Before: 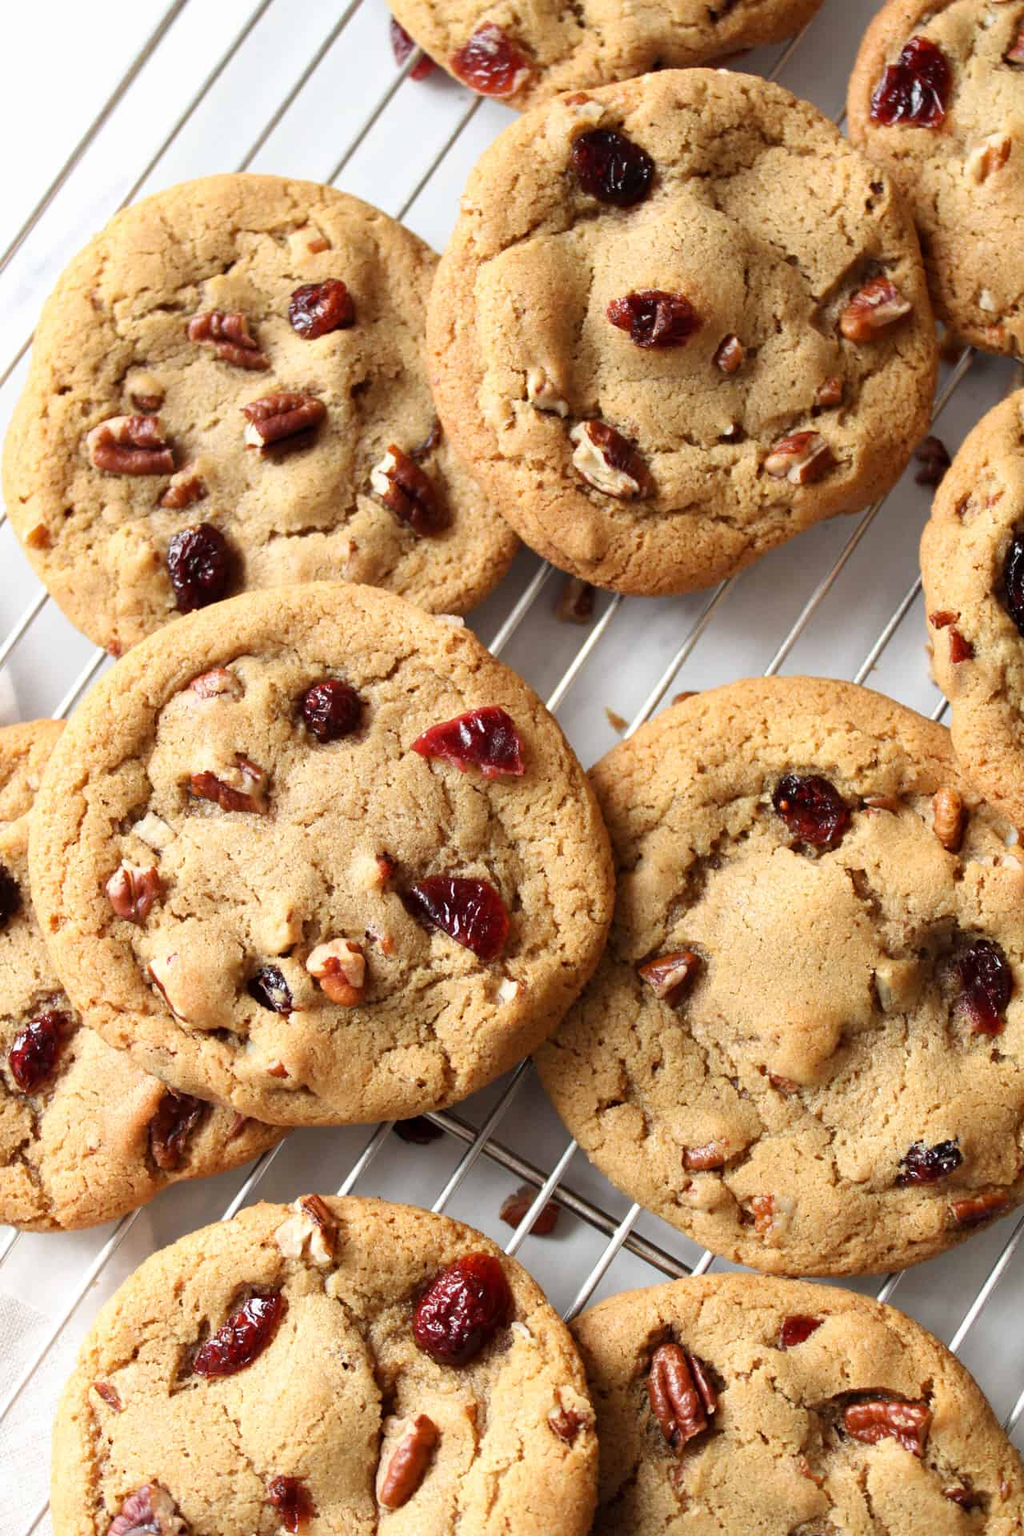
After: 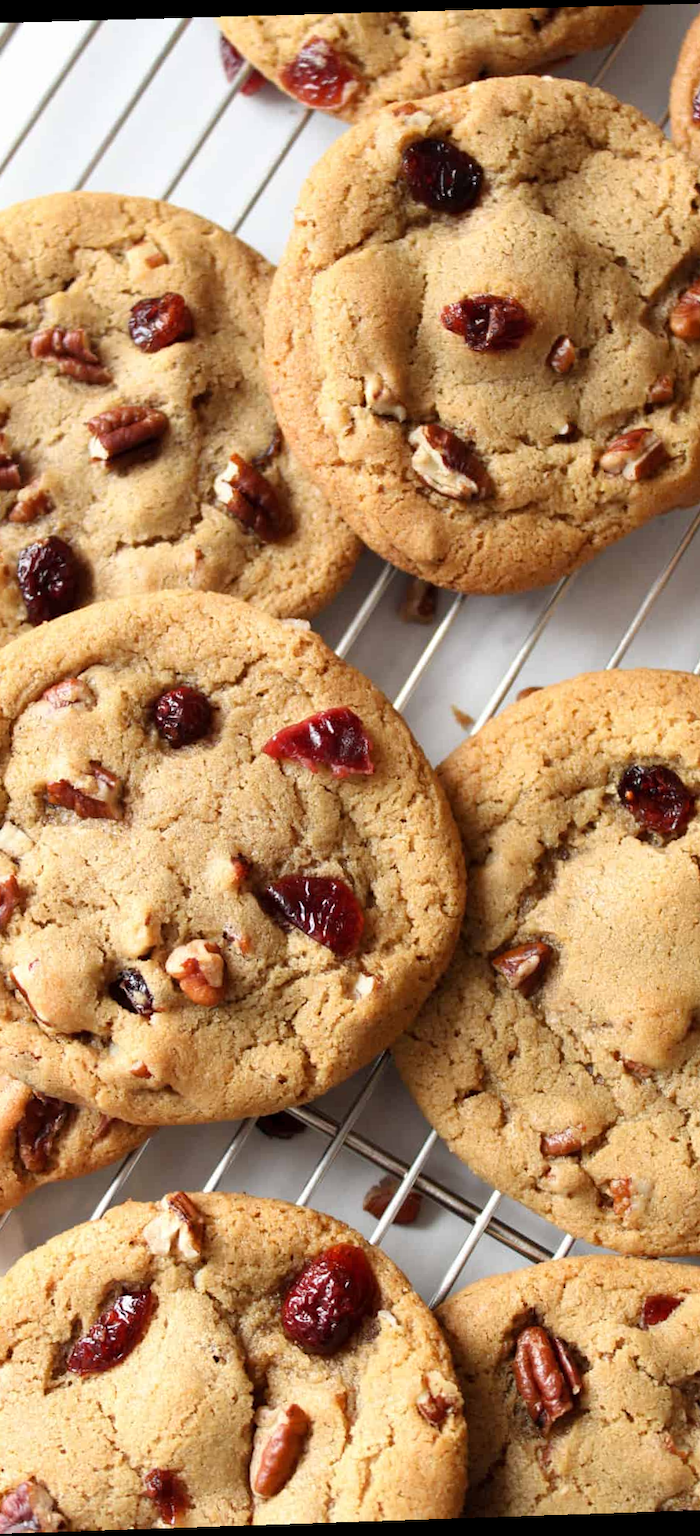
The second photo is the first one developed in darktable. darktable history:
rotate and perspective: rotation -1.77°, lens shift (horizontal) 0.004, automatic cropping off
crop and rotate: left 15.754%, right 17.579%
